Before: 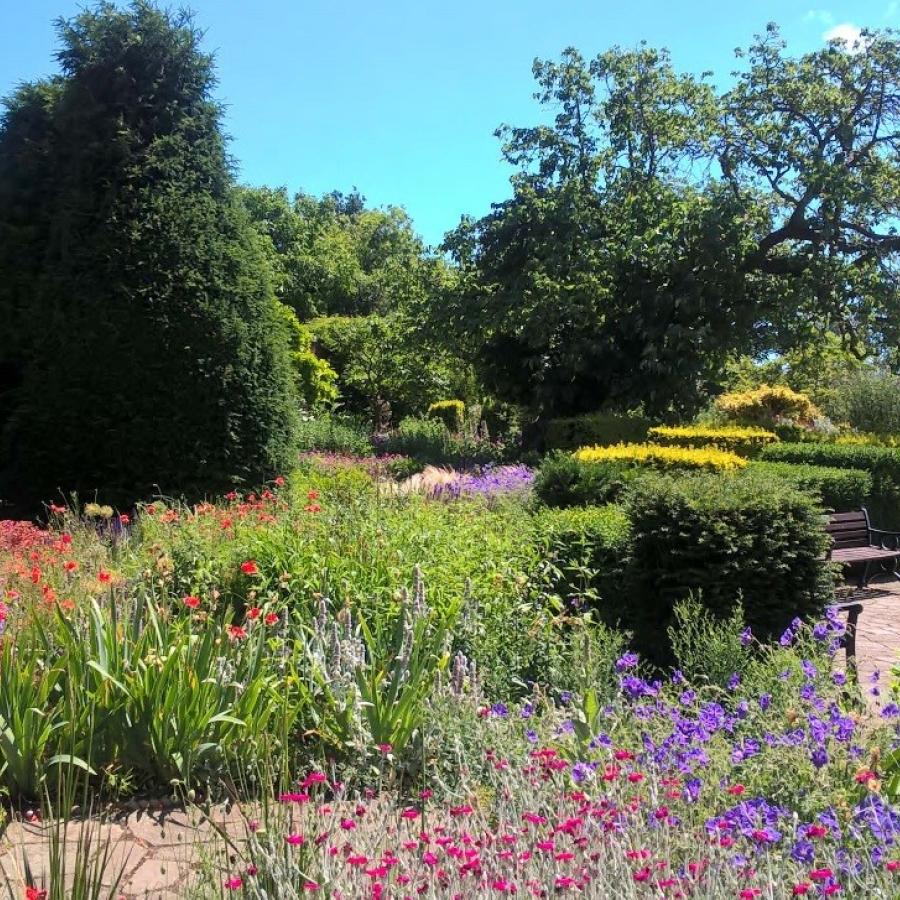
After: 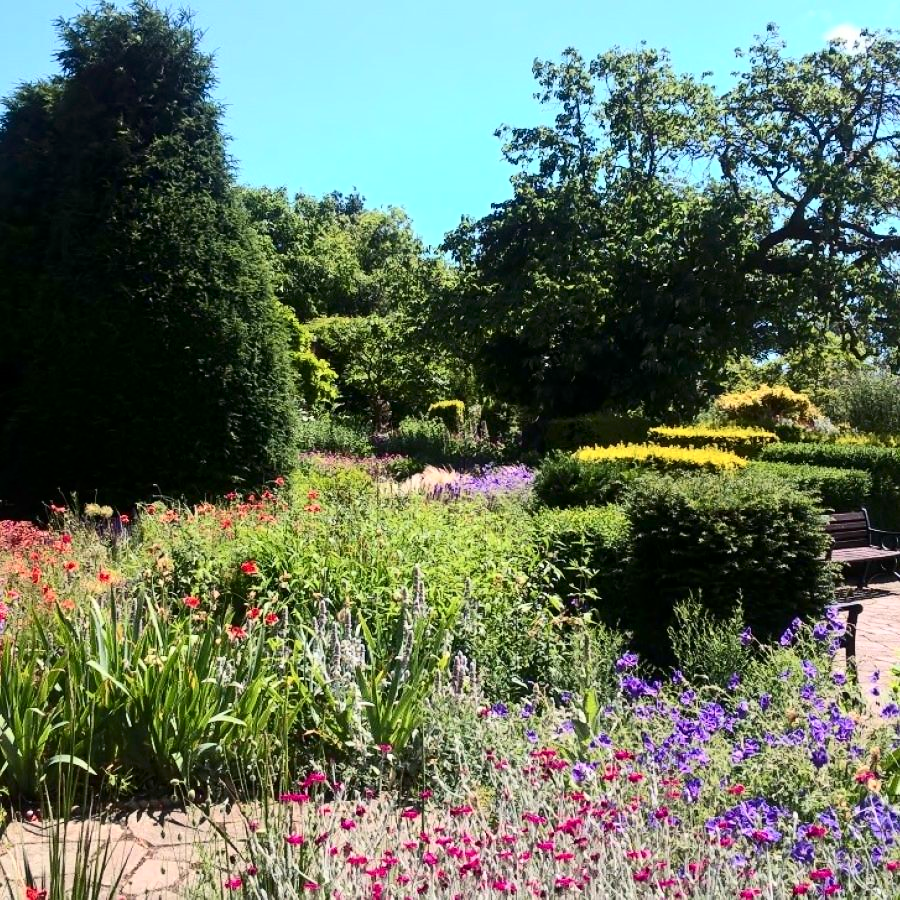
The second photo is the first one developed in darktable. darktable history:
contrast brightness saturation: contrast 0.286
